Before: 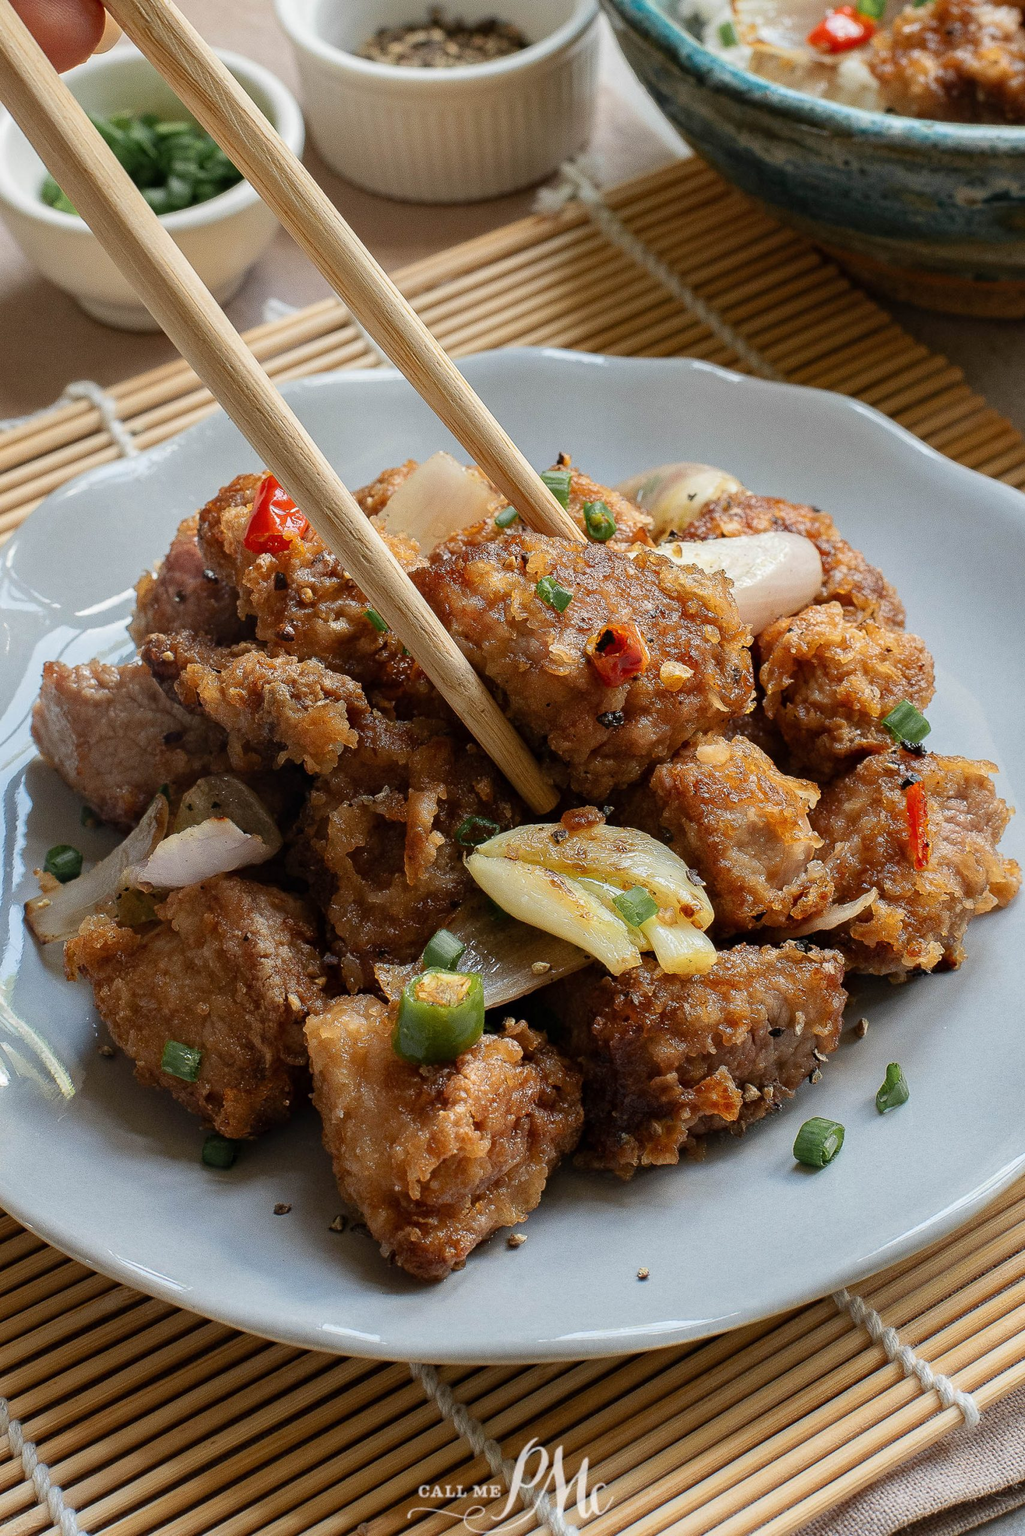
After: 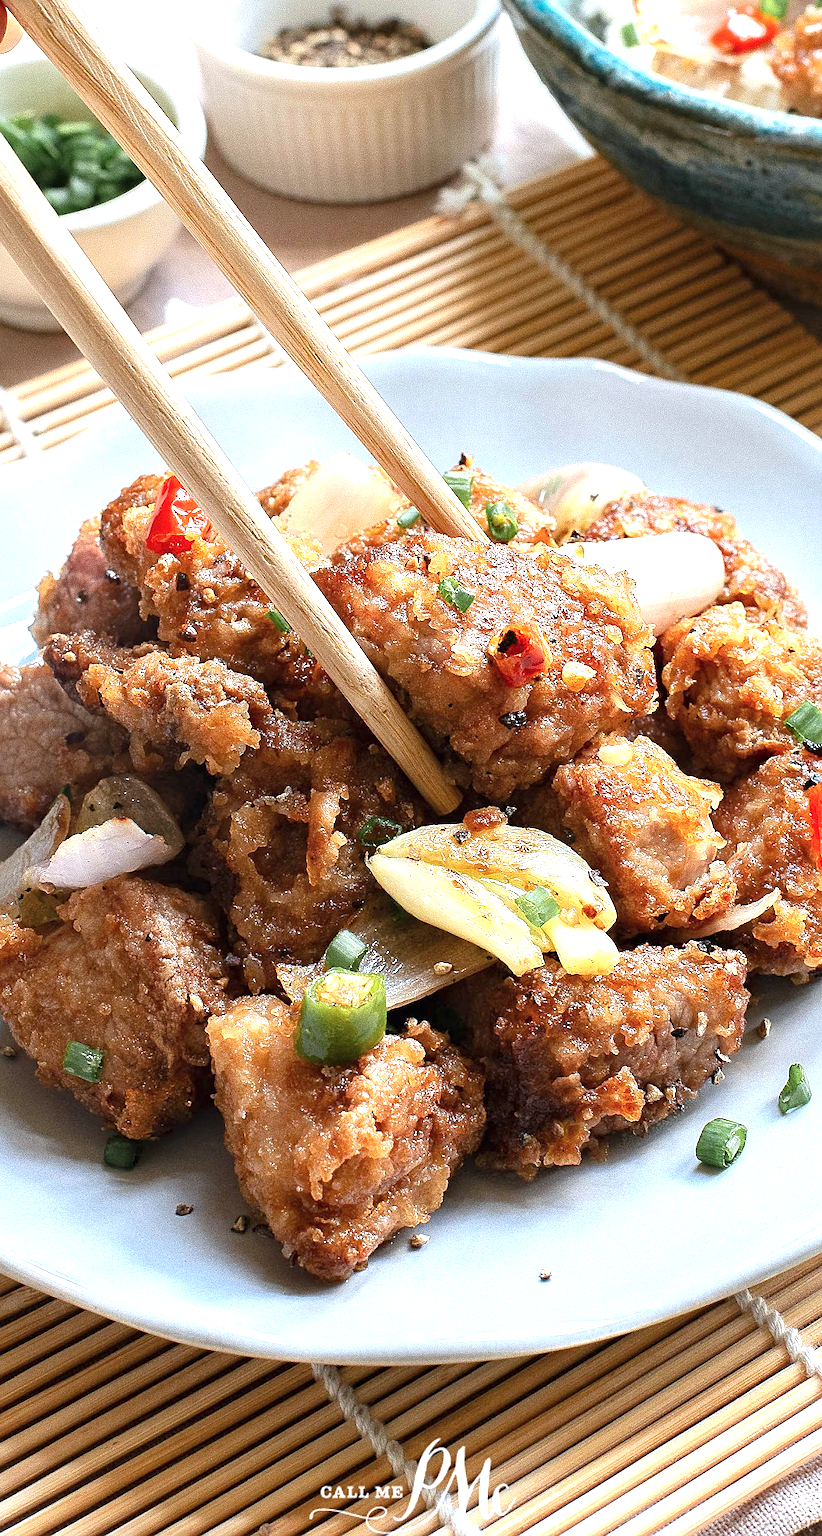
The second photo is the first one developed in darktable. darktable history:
crop and rotate: left 9.597%, right 10.195%
sharpen: on, module defaults
exposure: black level correction 0, exposure 1.2 EV, compensate exposure bias true, compensate highlight preservation false
color correction: highlights a* -0.772, highlights b* -8.92
